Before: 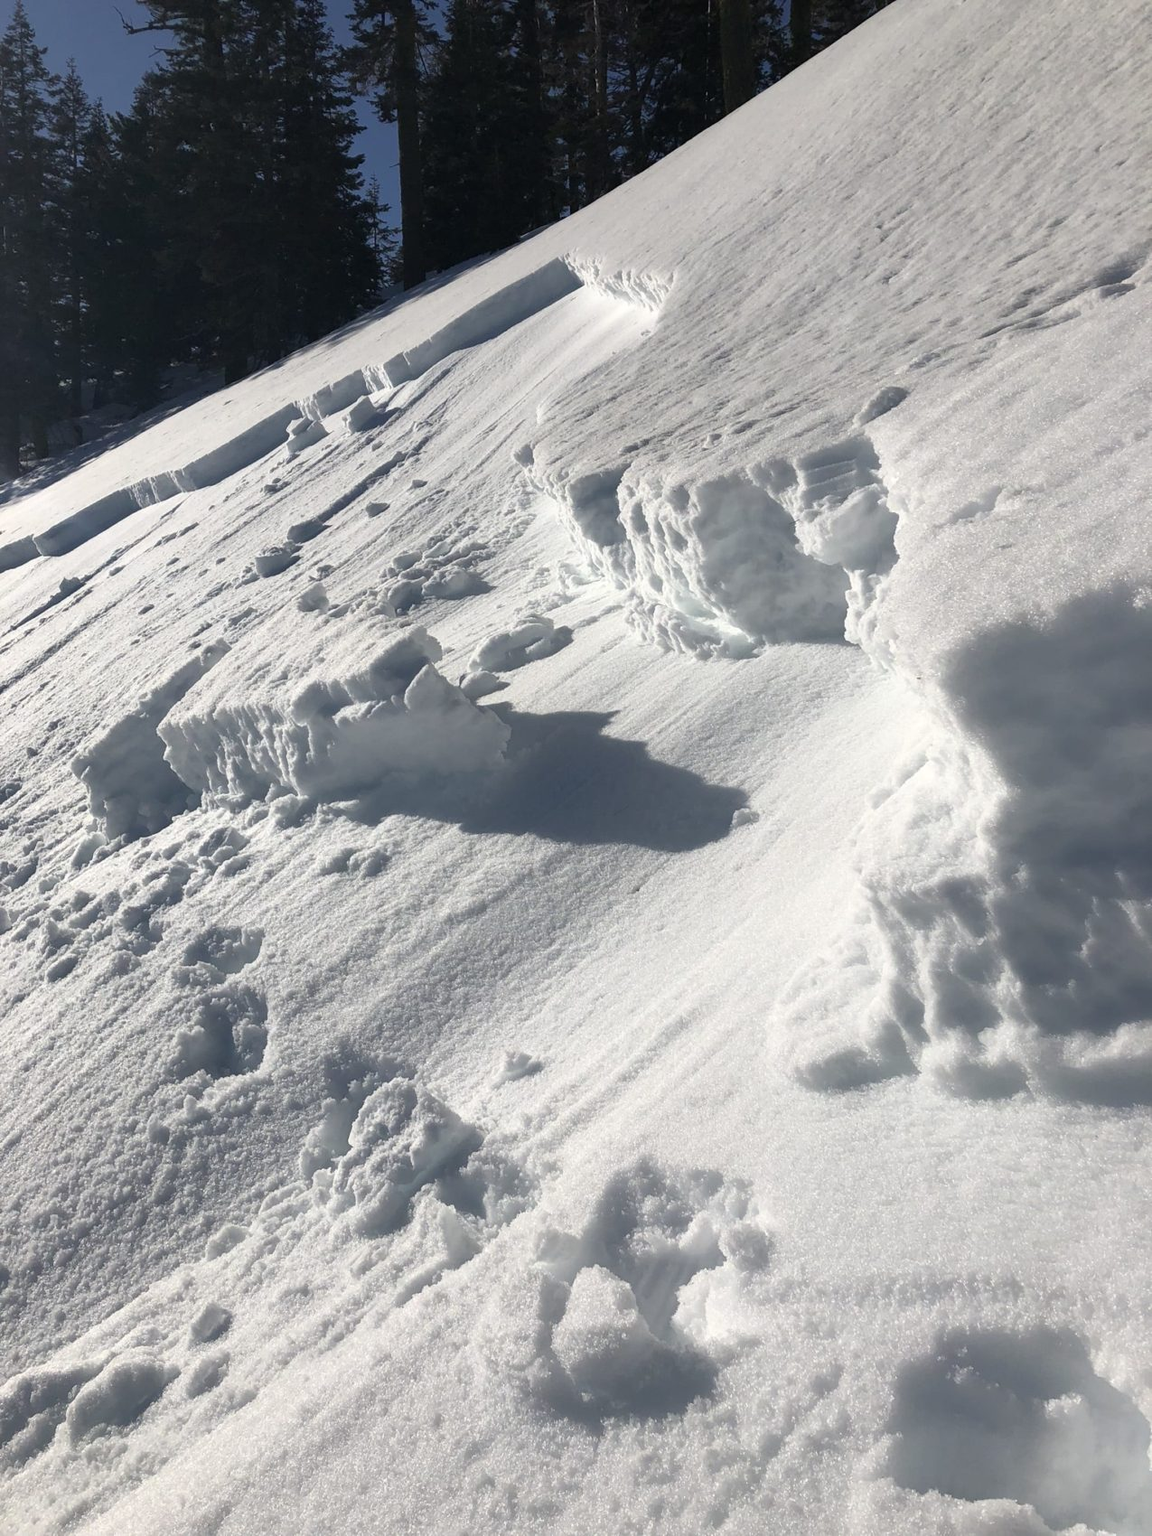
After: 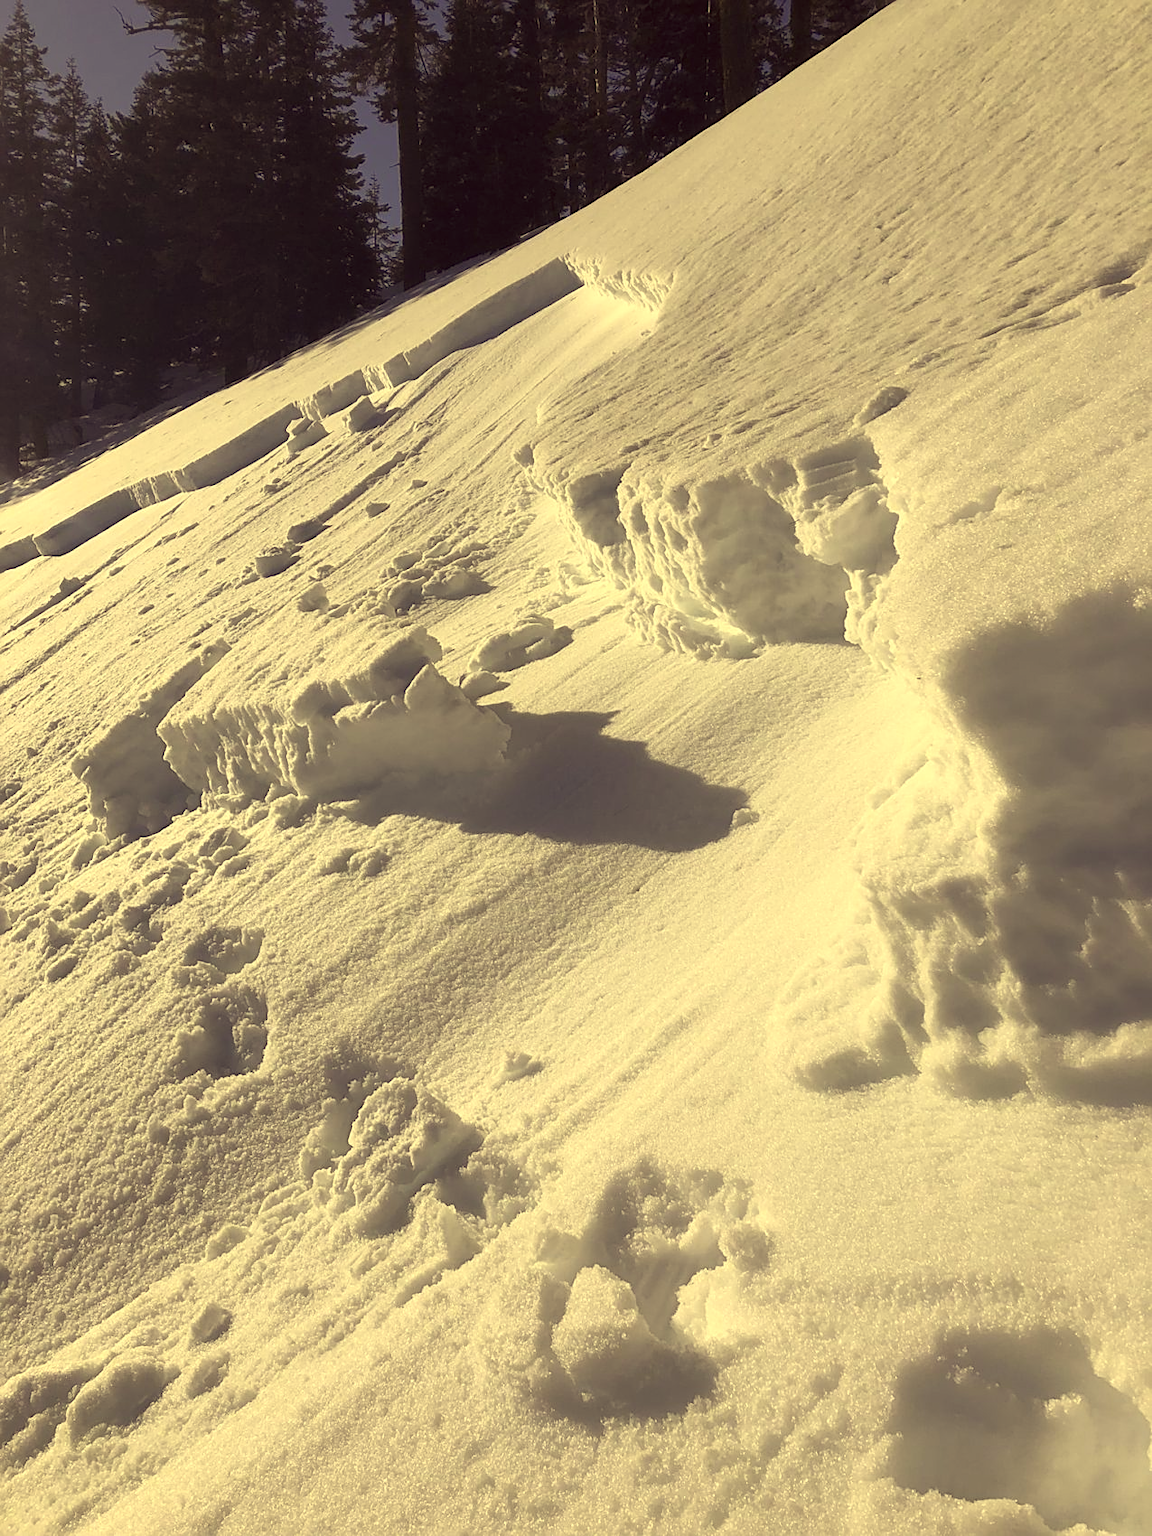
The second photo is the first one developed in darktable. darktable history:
haze removal: strength -0.1, adaptive false
sharpen: on, module defaults
exposure: compensate highlight preservation false
color correction: highlights a* -0.482, highlights b* 40, shadows a* 9.8, shadows b* -0.161
